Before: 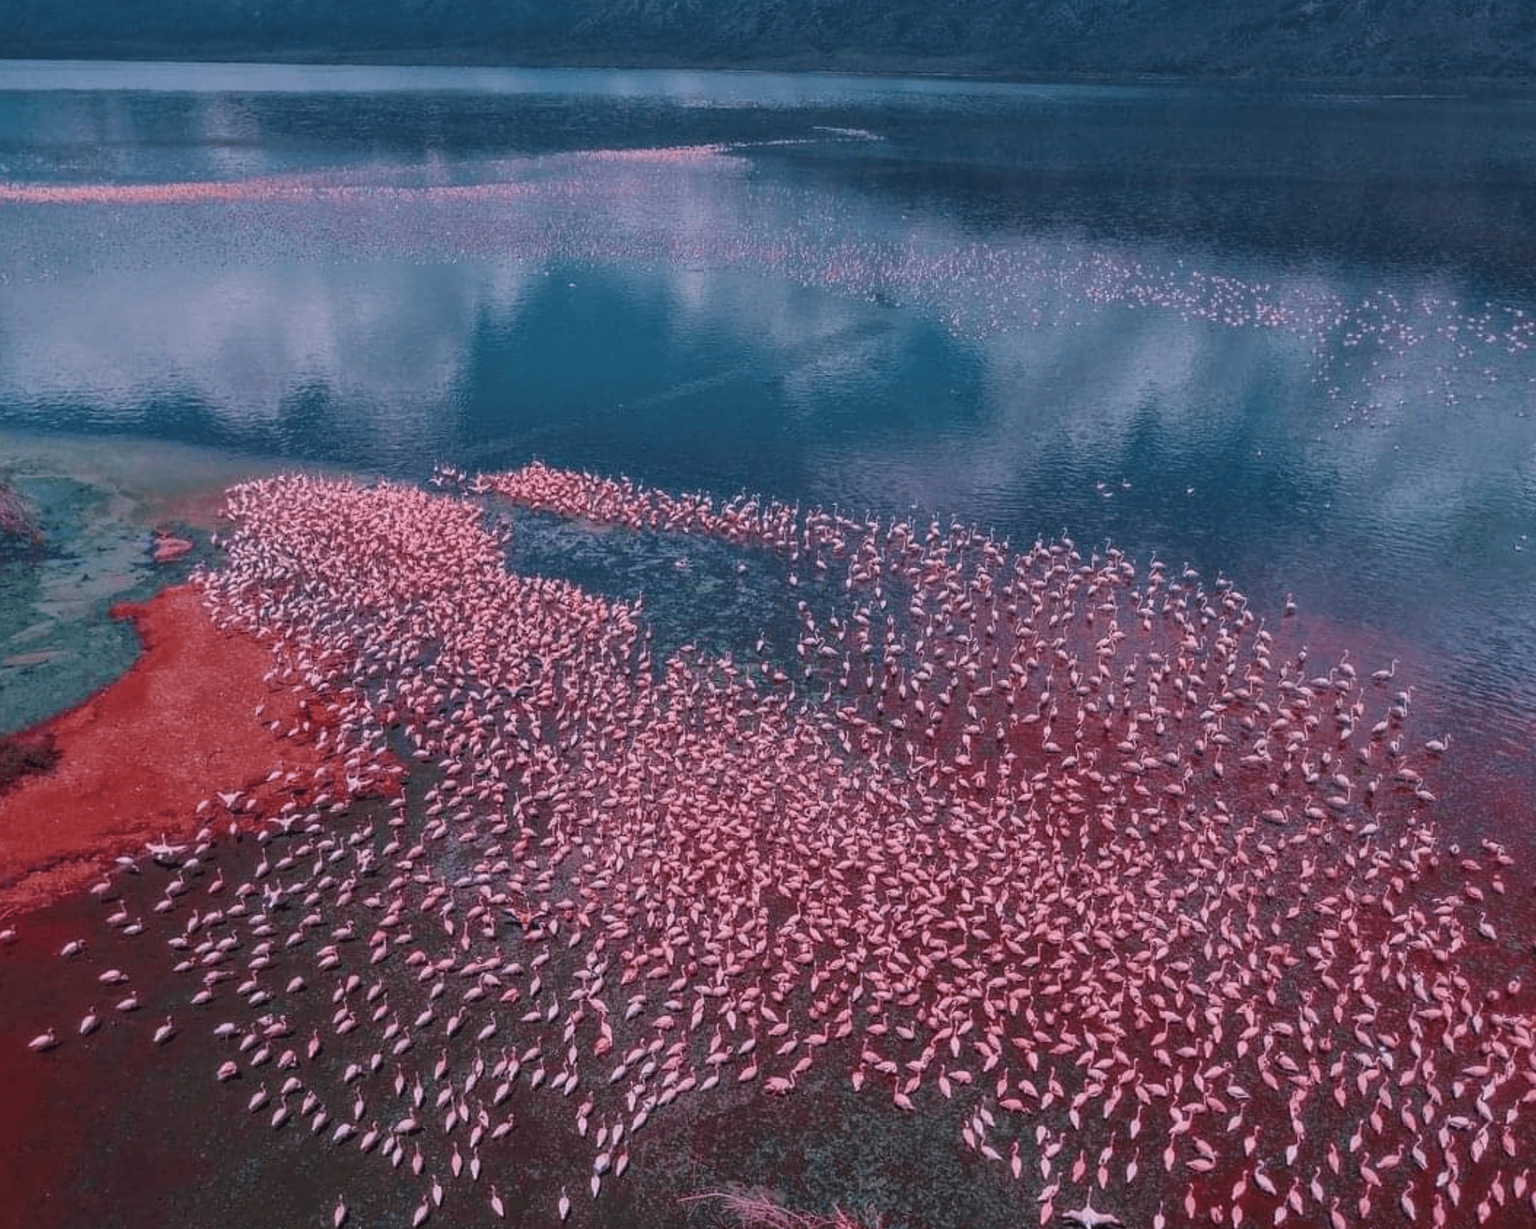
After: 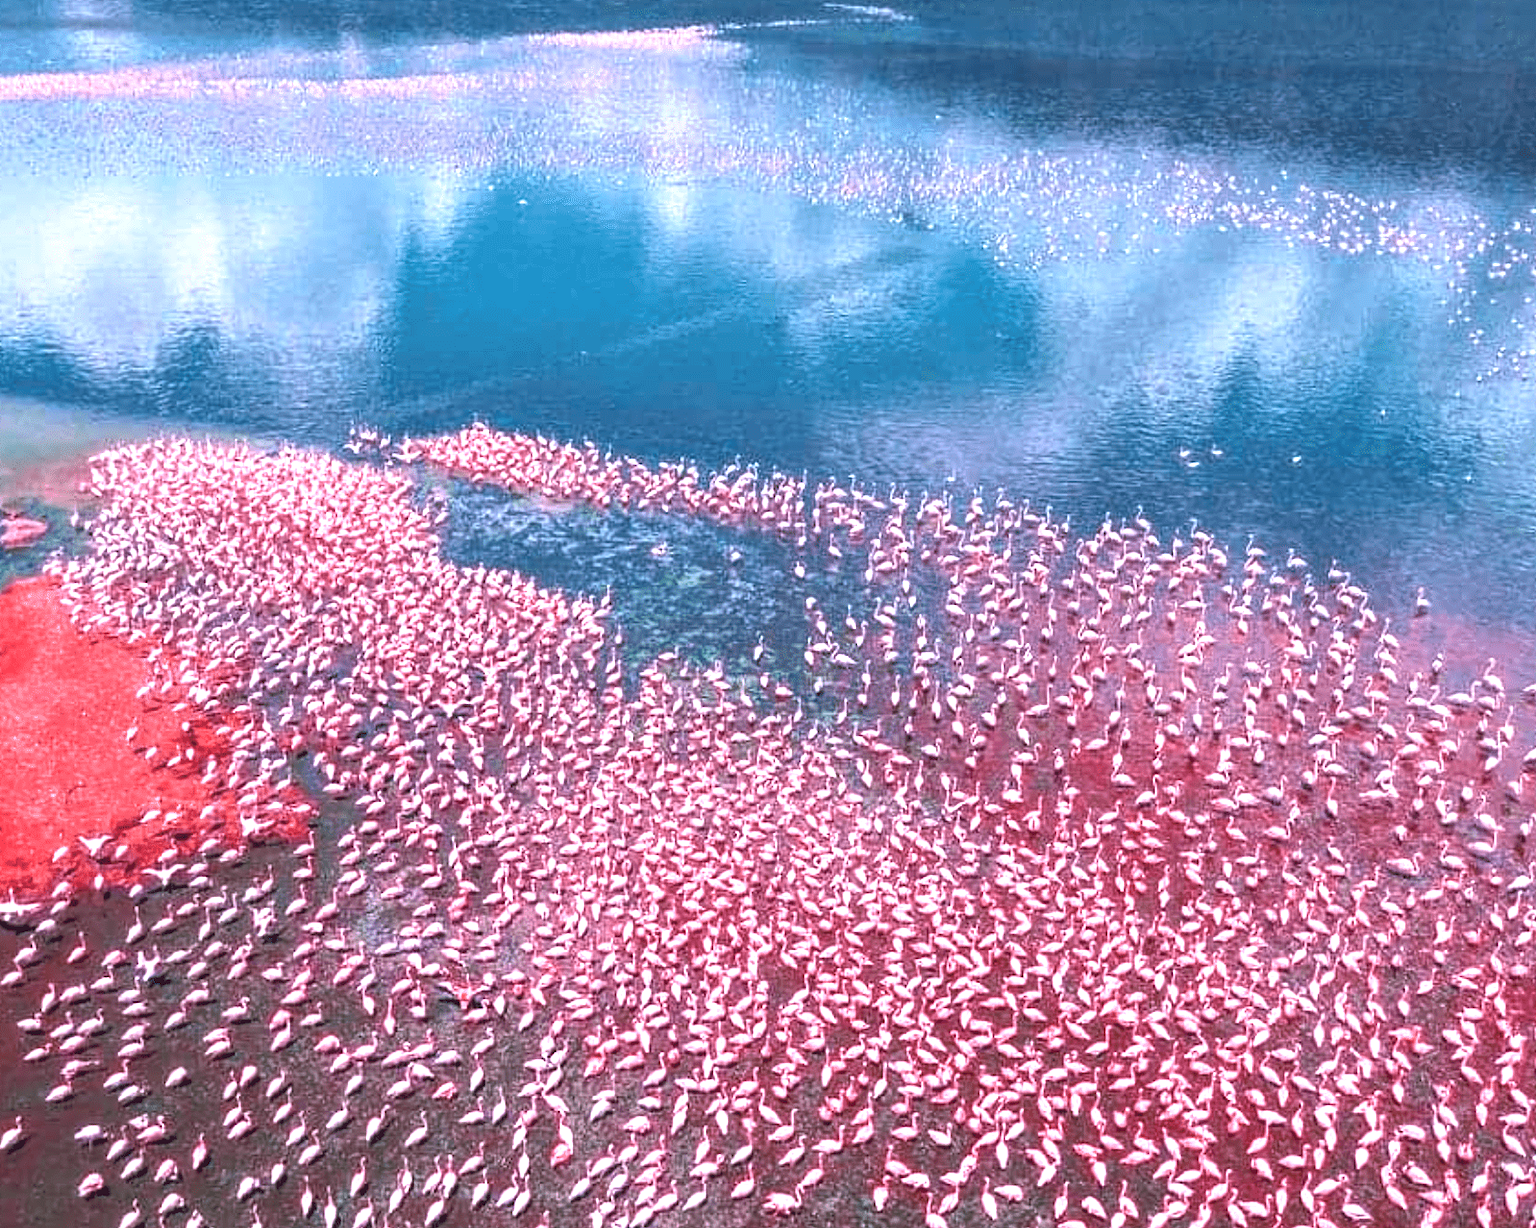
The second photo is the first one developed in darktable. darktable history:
exposure: black level correction 0, exposure 1.5 EV, compensate highlight preservation false
color balance: contrast 10%
crop and rotate: left 10.071%, top 10.071%, right 10.02%, bottom 10.02%
